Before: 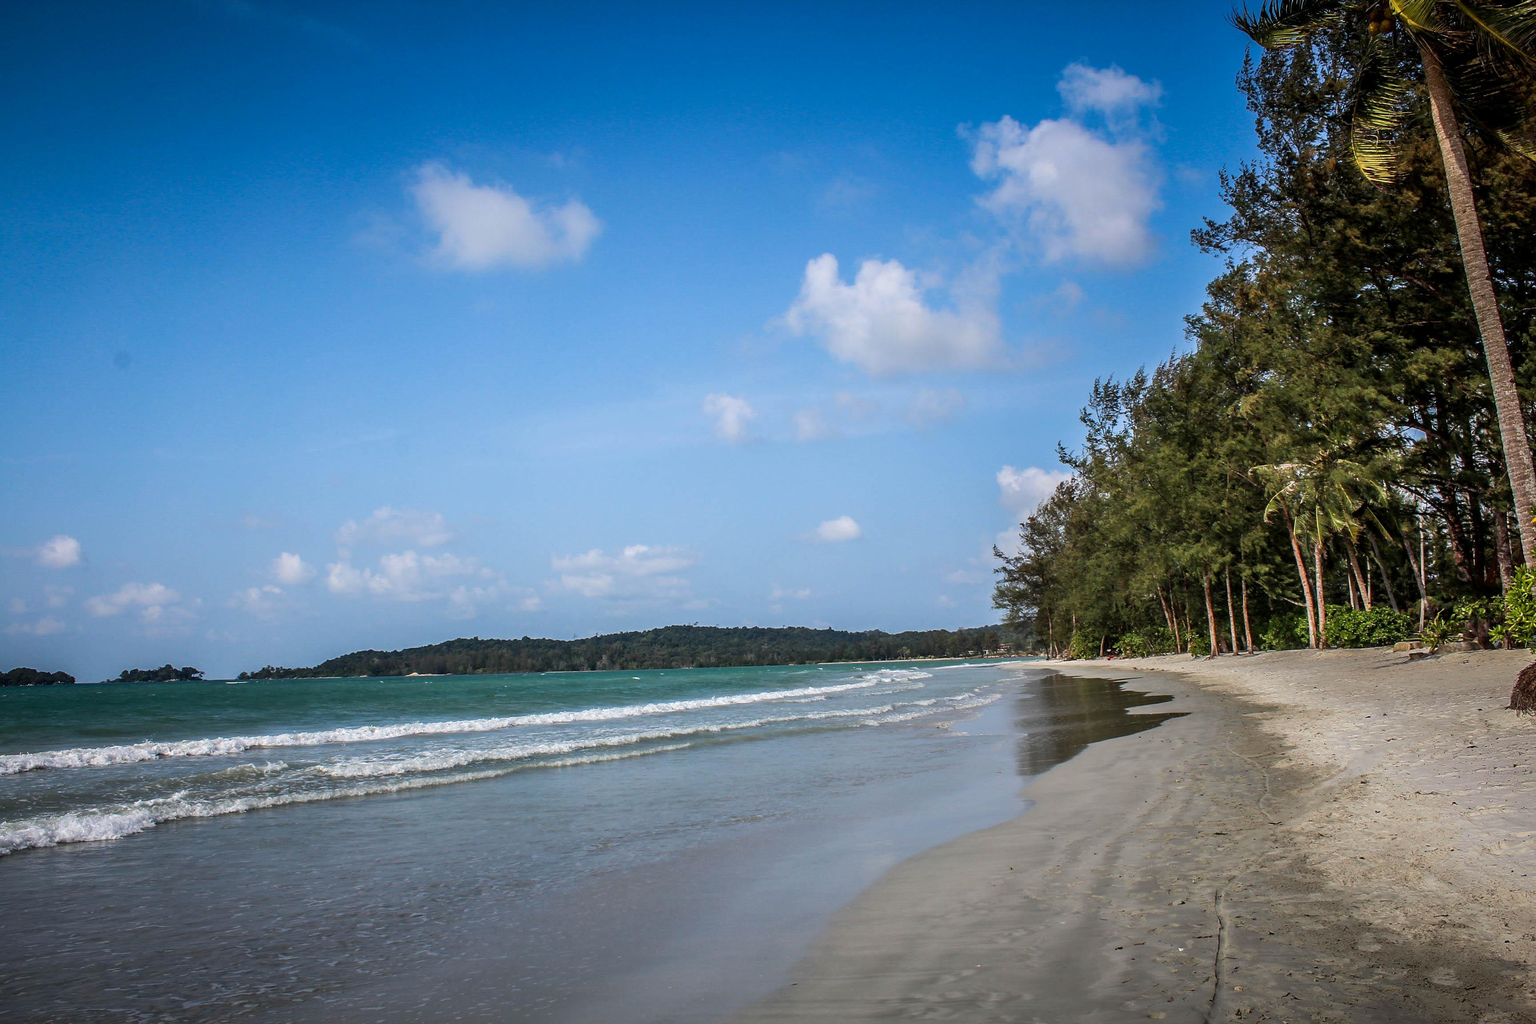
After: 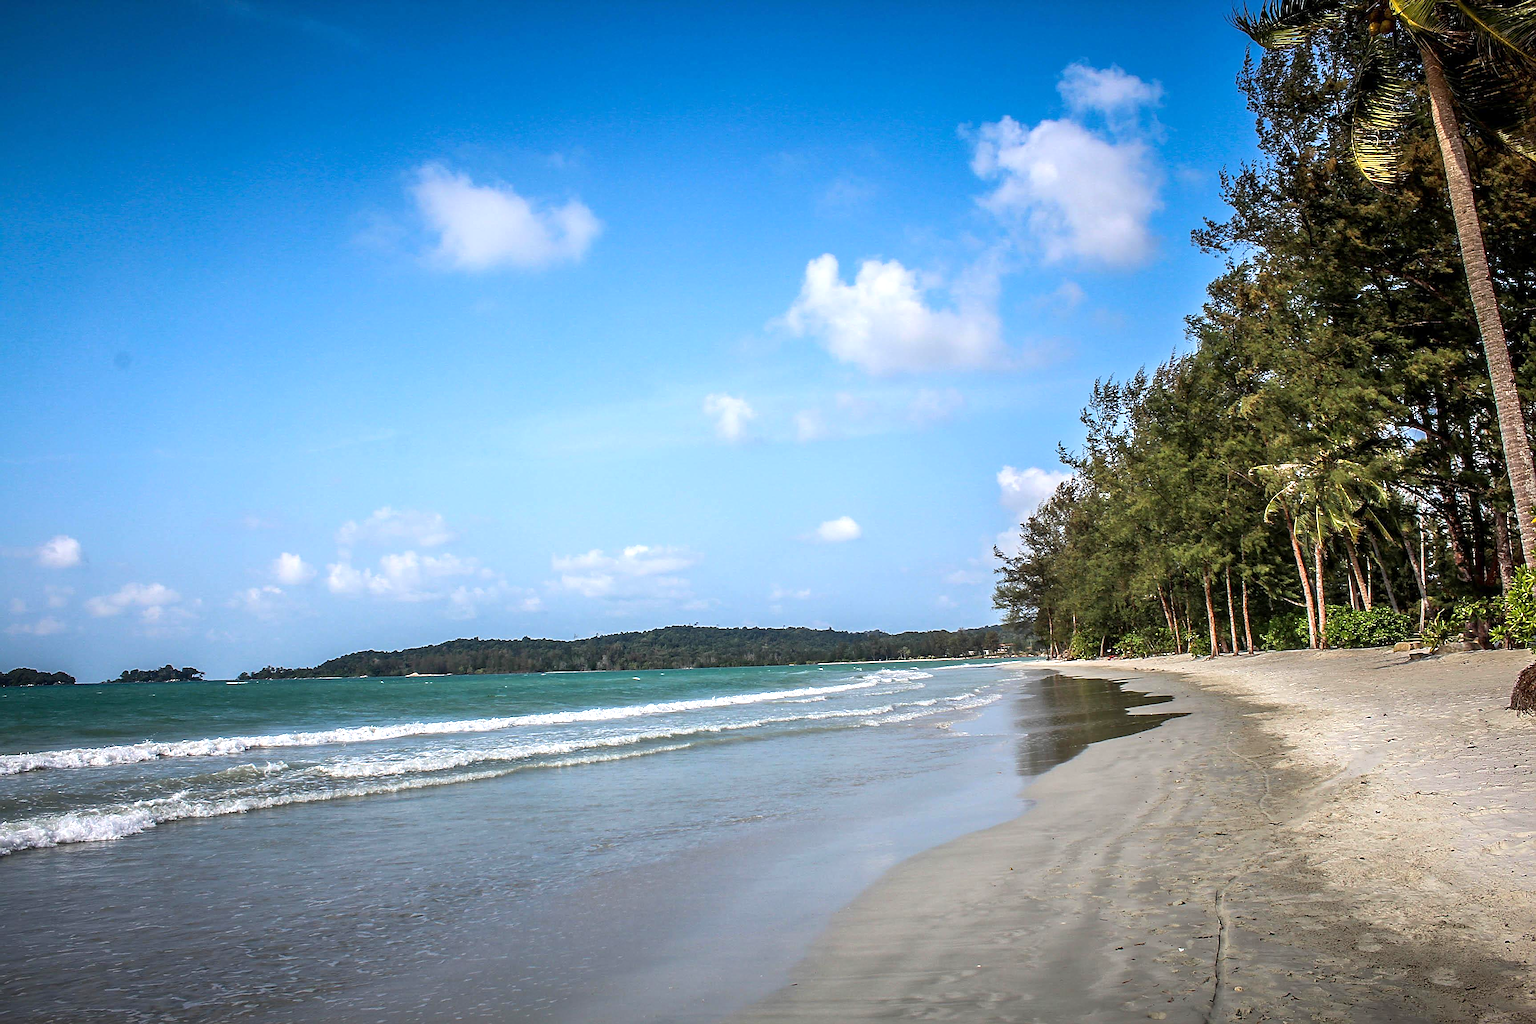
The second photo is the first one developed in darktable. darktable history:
sharpen: on, module defaults
exposure: exposure 0.6 EV, compensate highlight preservation false
